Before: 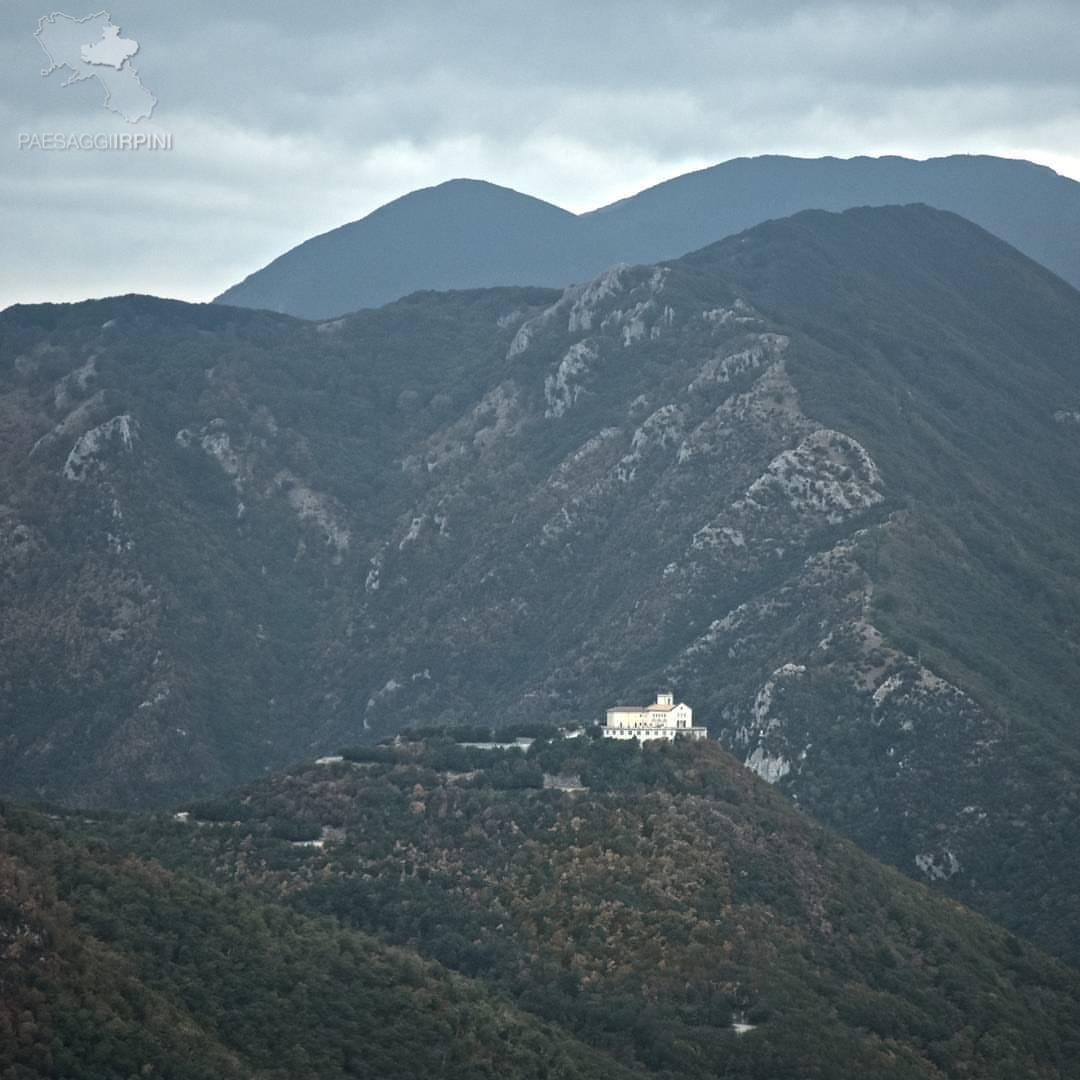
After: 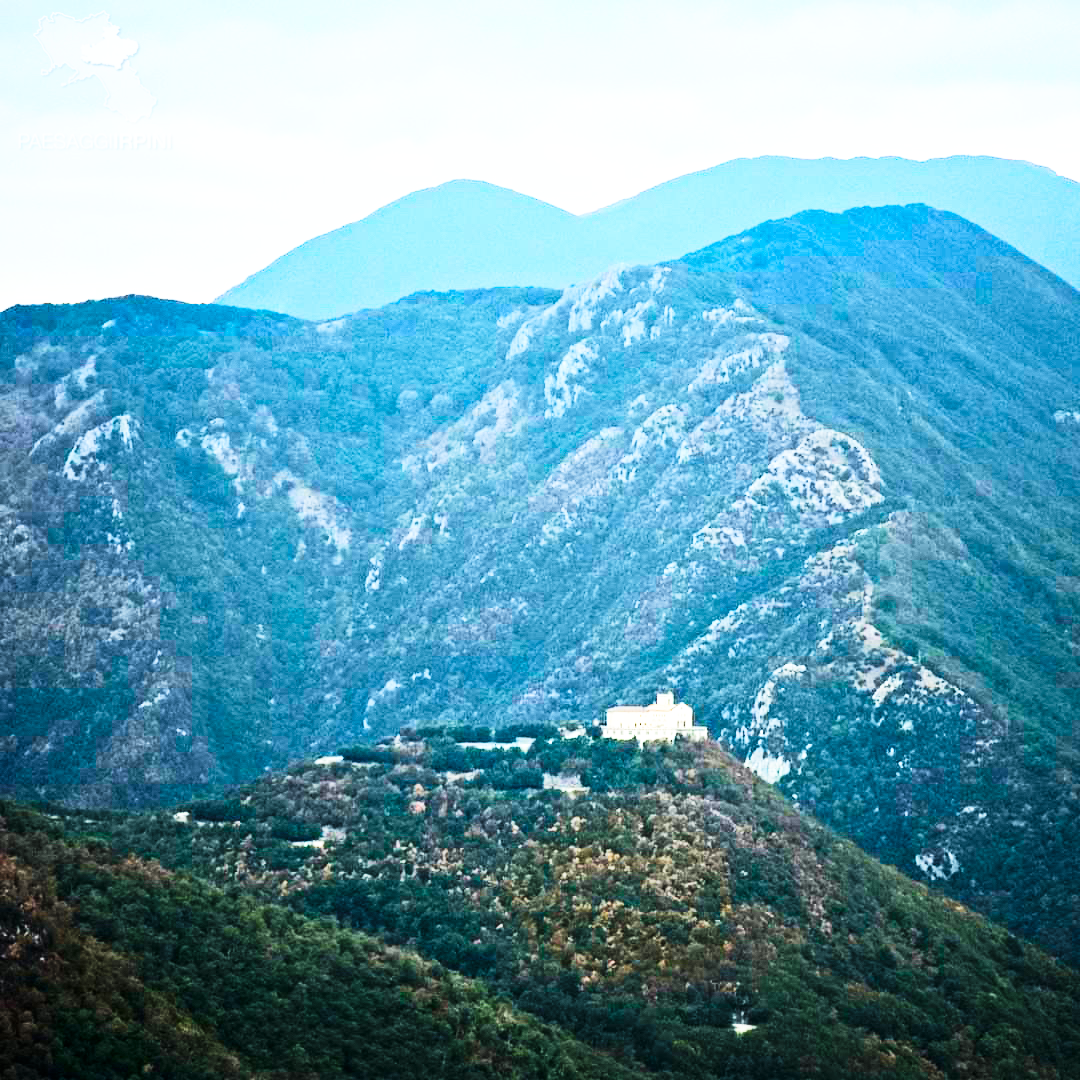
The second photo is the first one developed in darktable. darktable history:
contrast brightness saturation: saturation 0.5
tone curve: curves: ch0 [(0, 0) (0.137, 0.063) (0.255, 0.176) (0.502, 0.502) (0.749, 0.839) (1, 1)], color space Lab, linked channels, preserve colors none
white balance: red 1.009, blue 0.985
color balance rgb: global offset › luminance -0.51%, perceptual saturation grading › global saturation 27.53%, perceptual saturation grading › highlights -25%, perceptual saturation grading › shadows 25%, perceptual brilliance grading › highlights 6.62%, perceptual brilliance grading › mid-tones 17.07%, perceptual brilliance grading › shadows -5.23%
base curve: curves: ch0 [(0, 0) (0.007, 0.004) (0.027, 0.03) (0.046, 0.07) (0.207, 0.54) (0.442, 0.872) (0.673, 0.972) (1, 1)], preserve colors none
